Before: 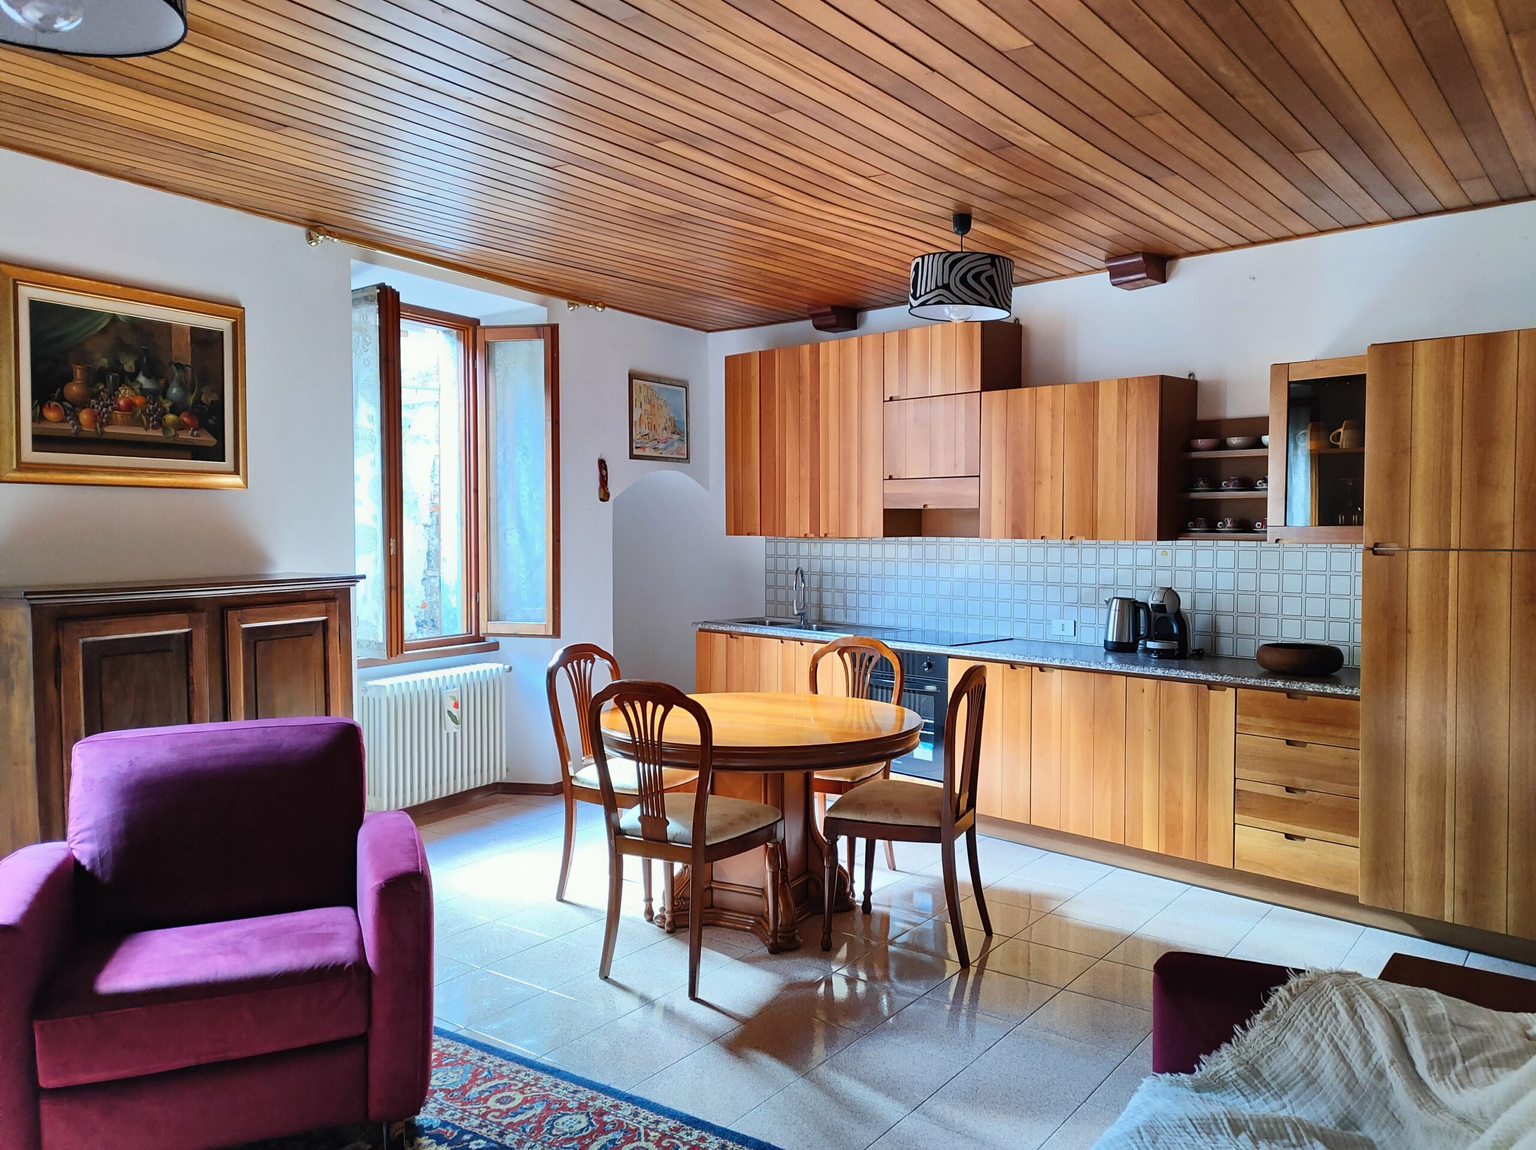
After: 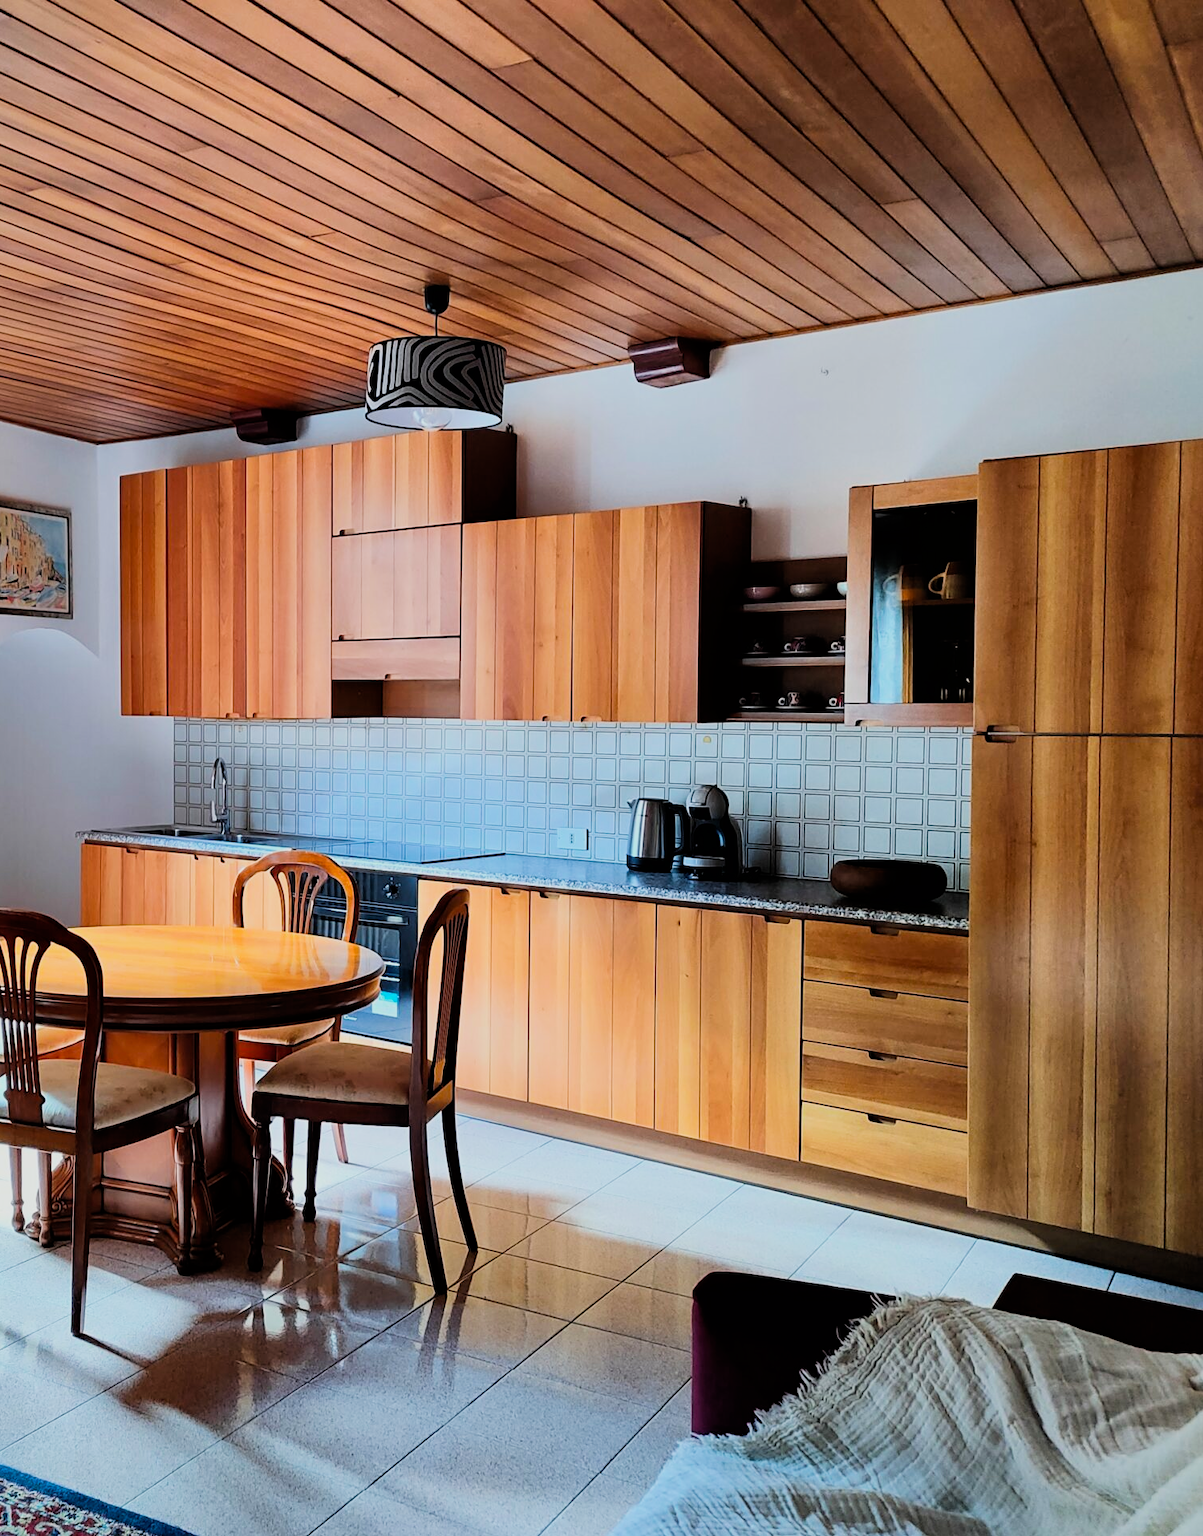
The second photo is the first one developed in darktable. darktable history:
filmic rgb: black relative exposure -5 EV, hardness 2.88, contrast 1.3, highlights saturation mix -30%
crop: left 41.402%
